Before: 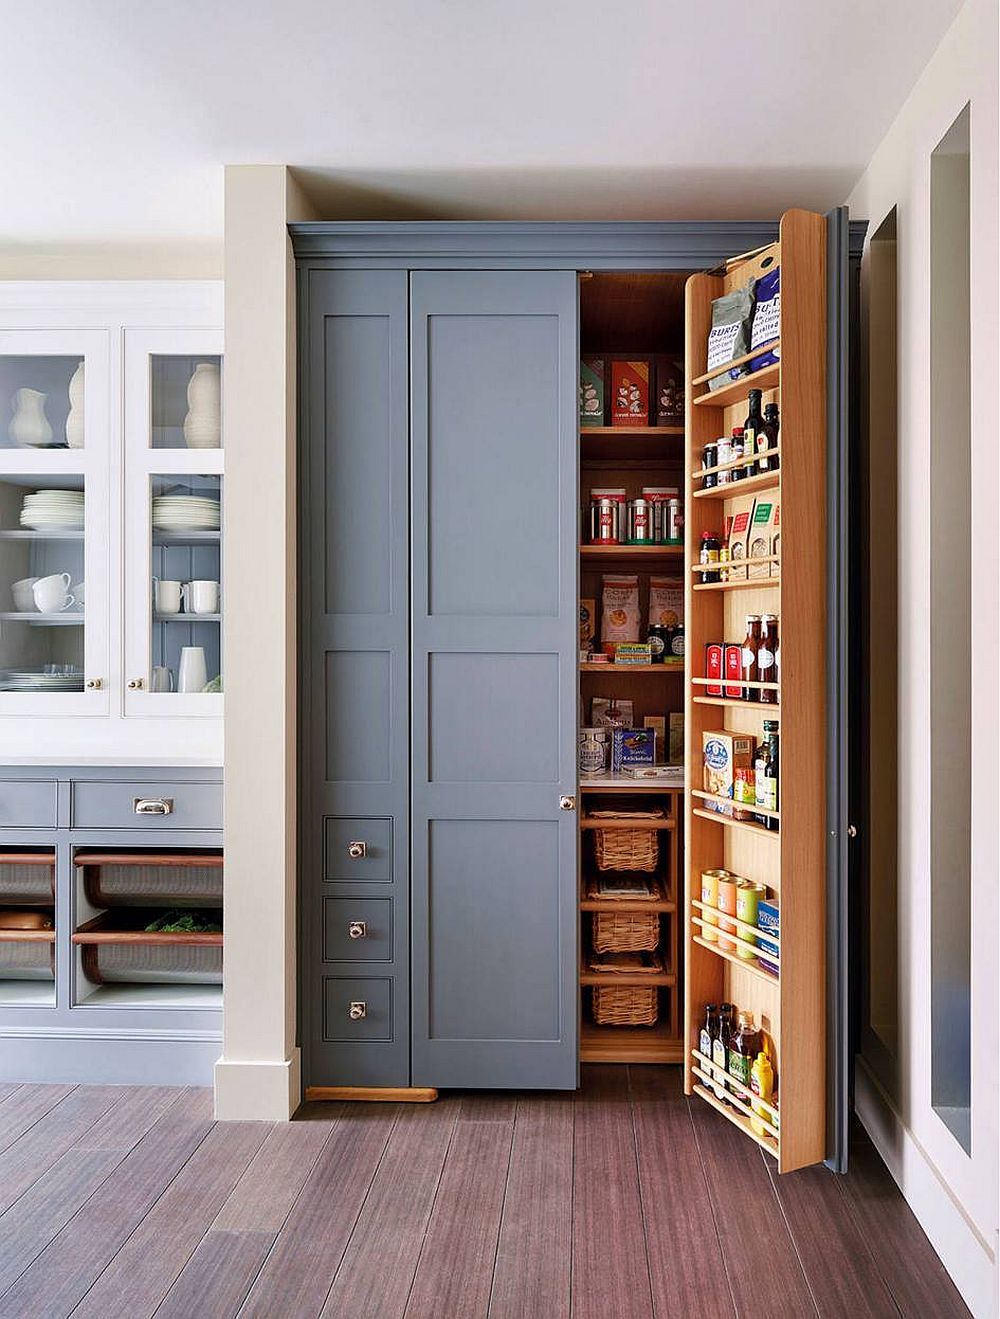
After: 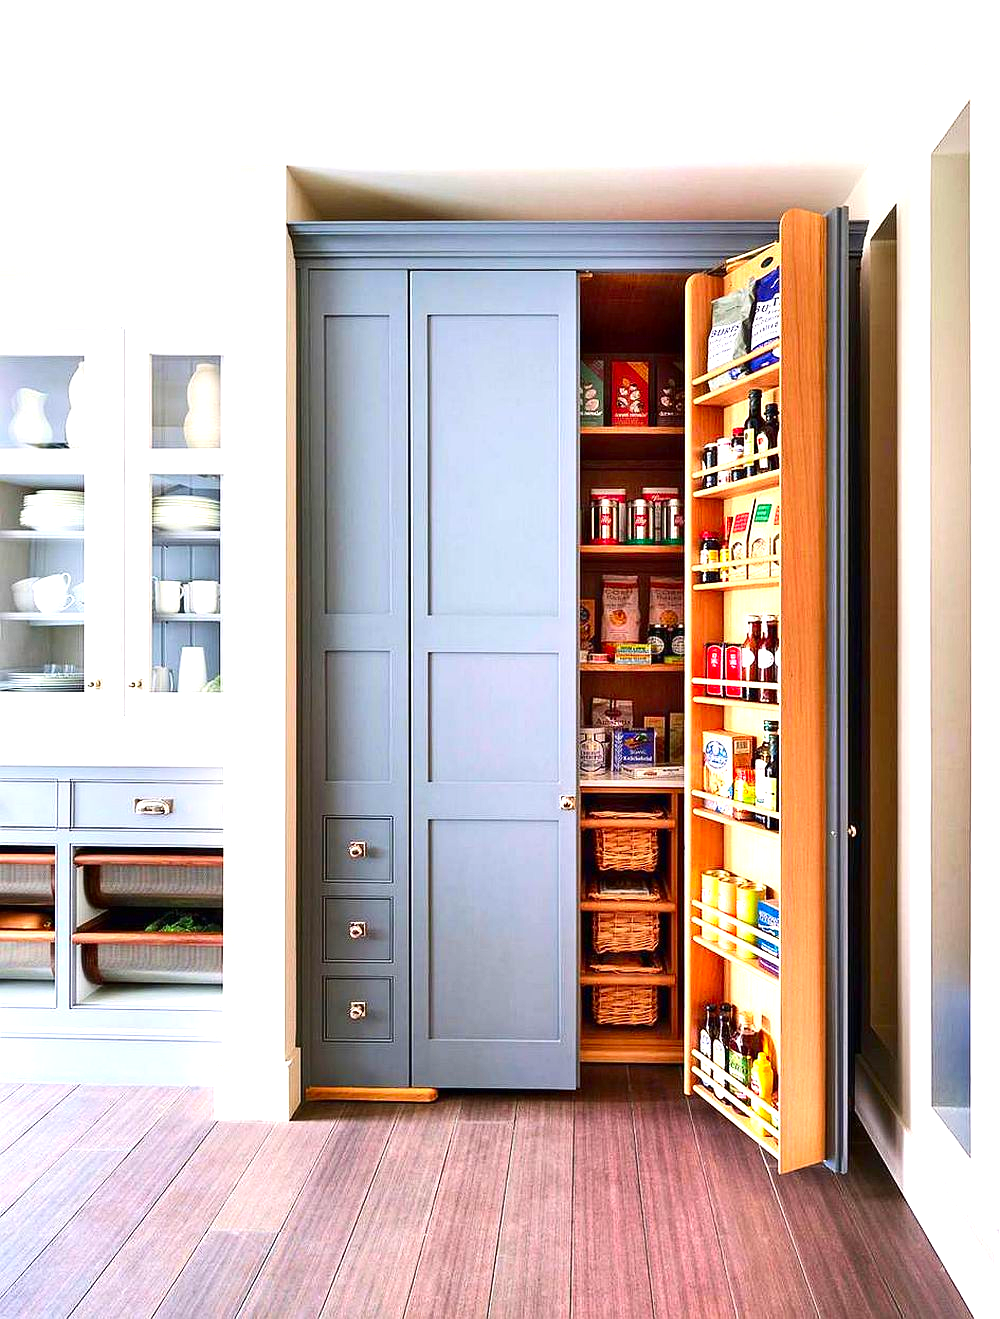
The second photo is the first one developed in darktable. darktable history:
exposure: black level correction 0, exposure 1.1 EV, compensate highlight preservation false
contrast brightness saturation: contrast 0.16, saturation 0.32
